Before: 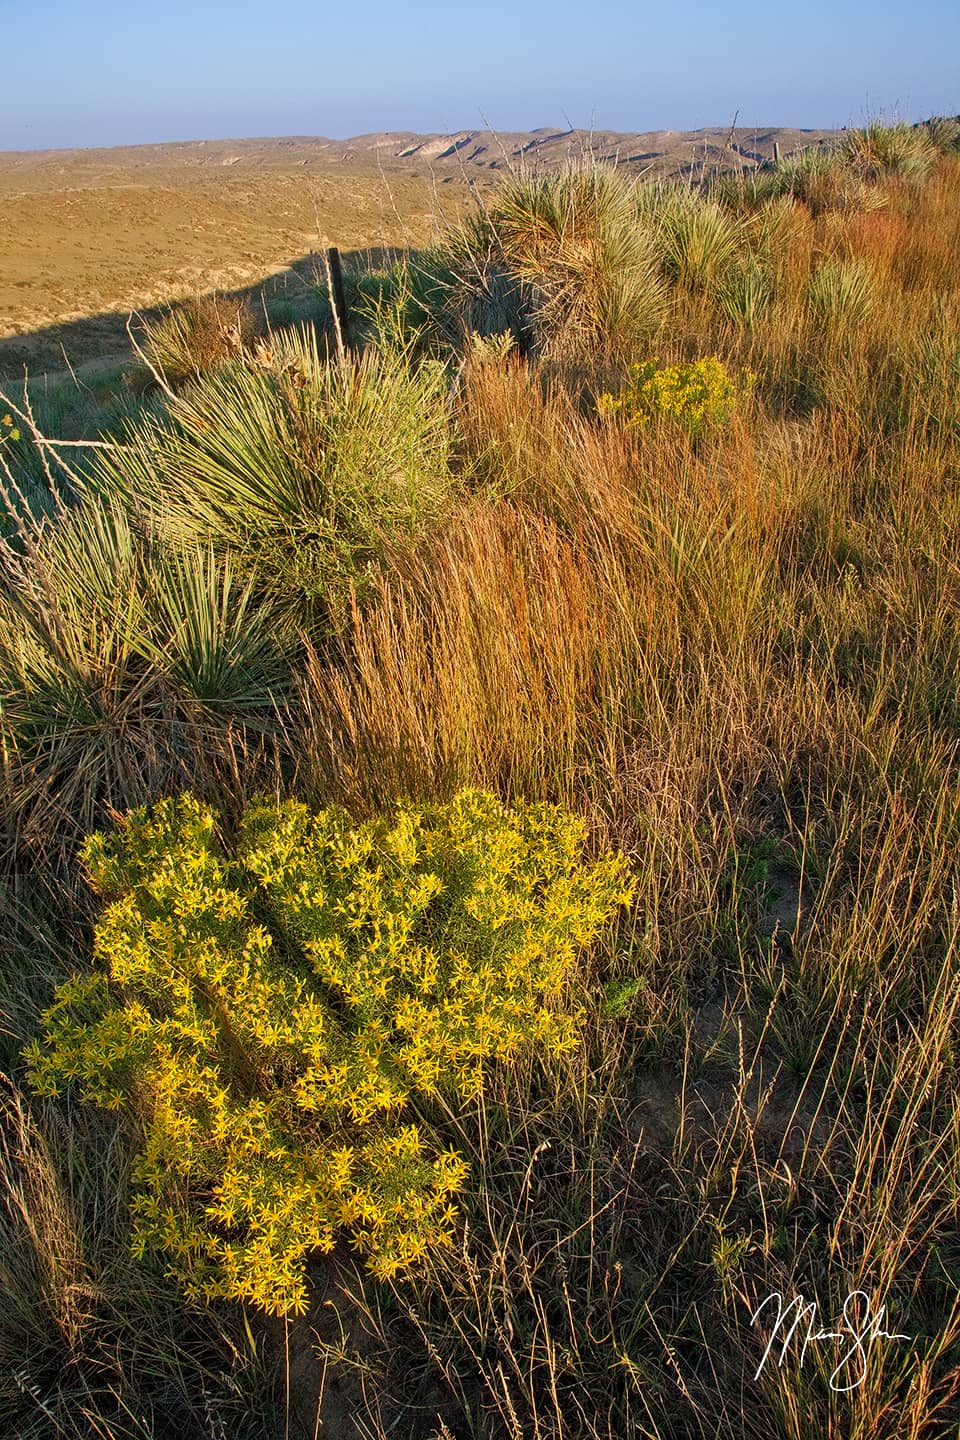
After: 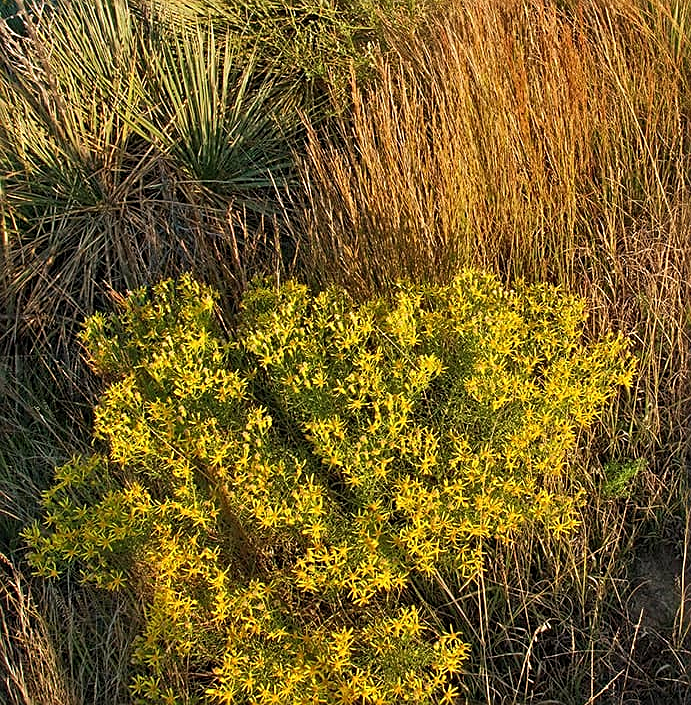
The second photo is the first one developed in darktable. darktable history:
crop: top 36.065%, right 27.983%, bottom 14.963%
sharpen: on, module defaults
